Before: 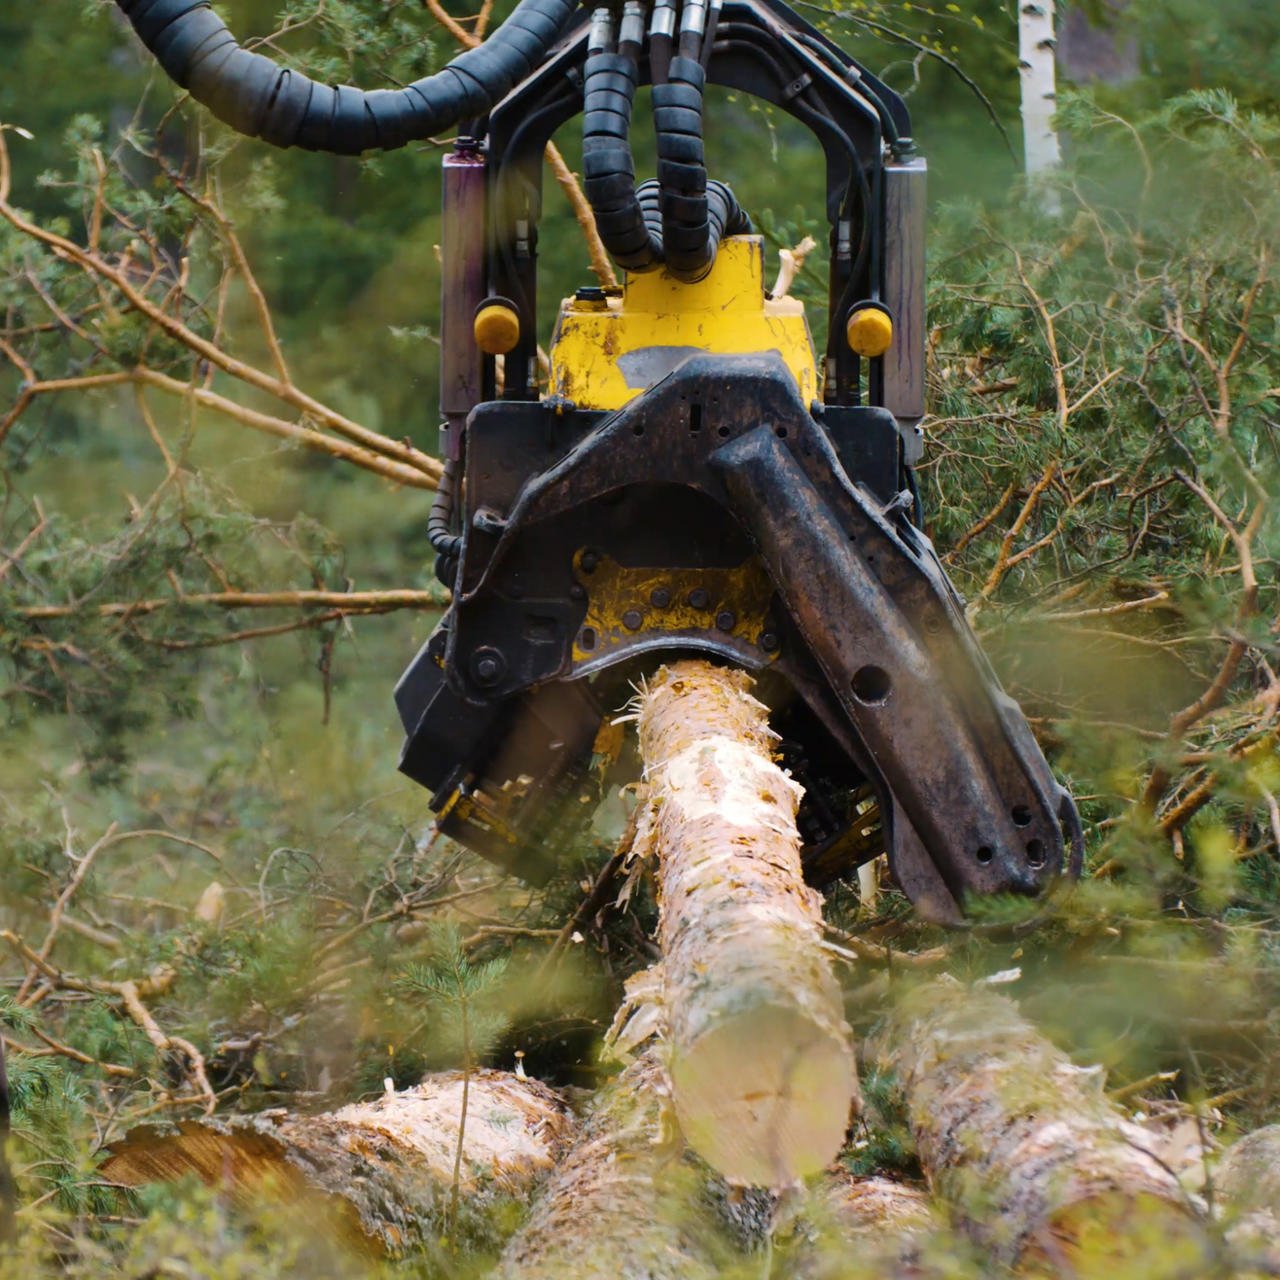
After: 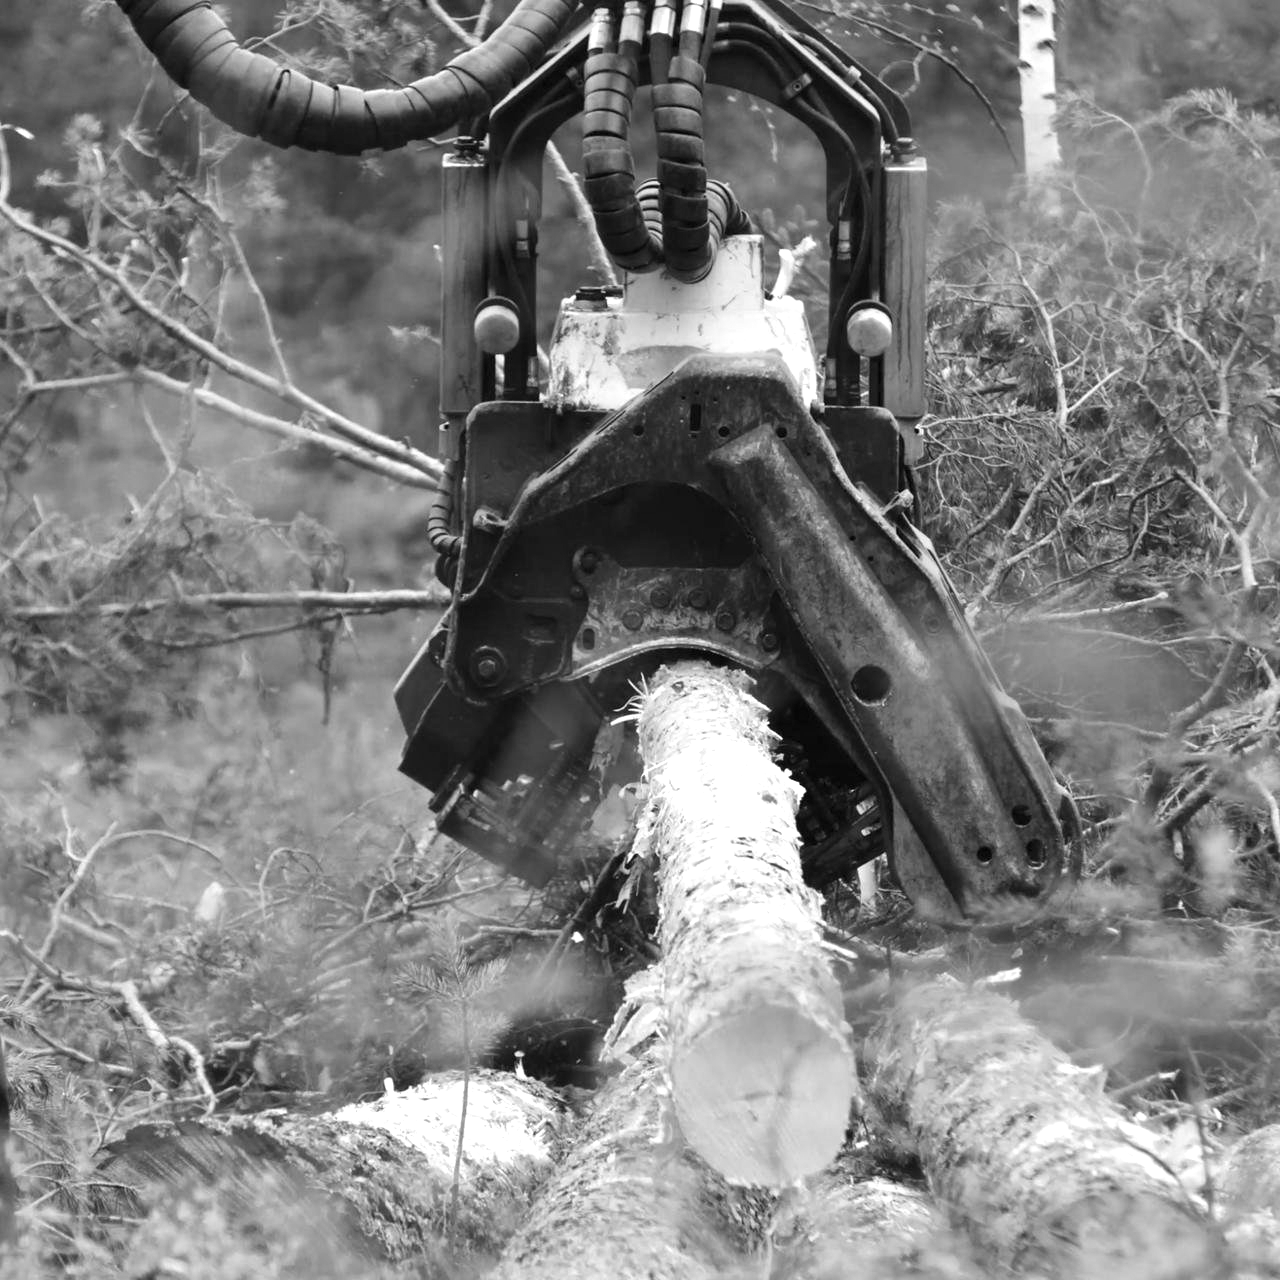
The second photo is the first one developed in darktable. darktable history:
exposure: black level correction 0, exposure 0.7 EV, compensate exposure bias true, compensate highlight preservation false
monochrome: on, module defaults
